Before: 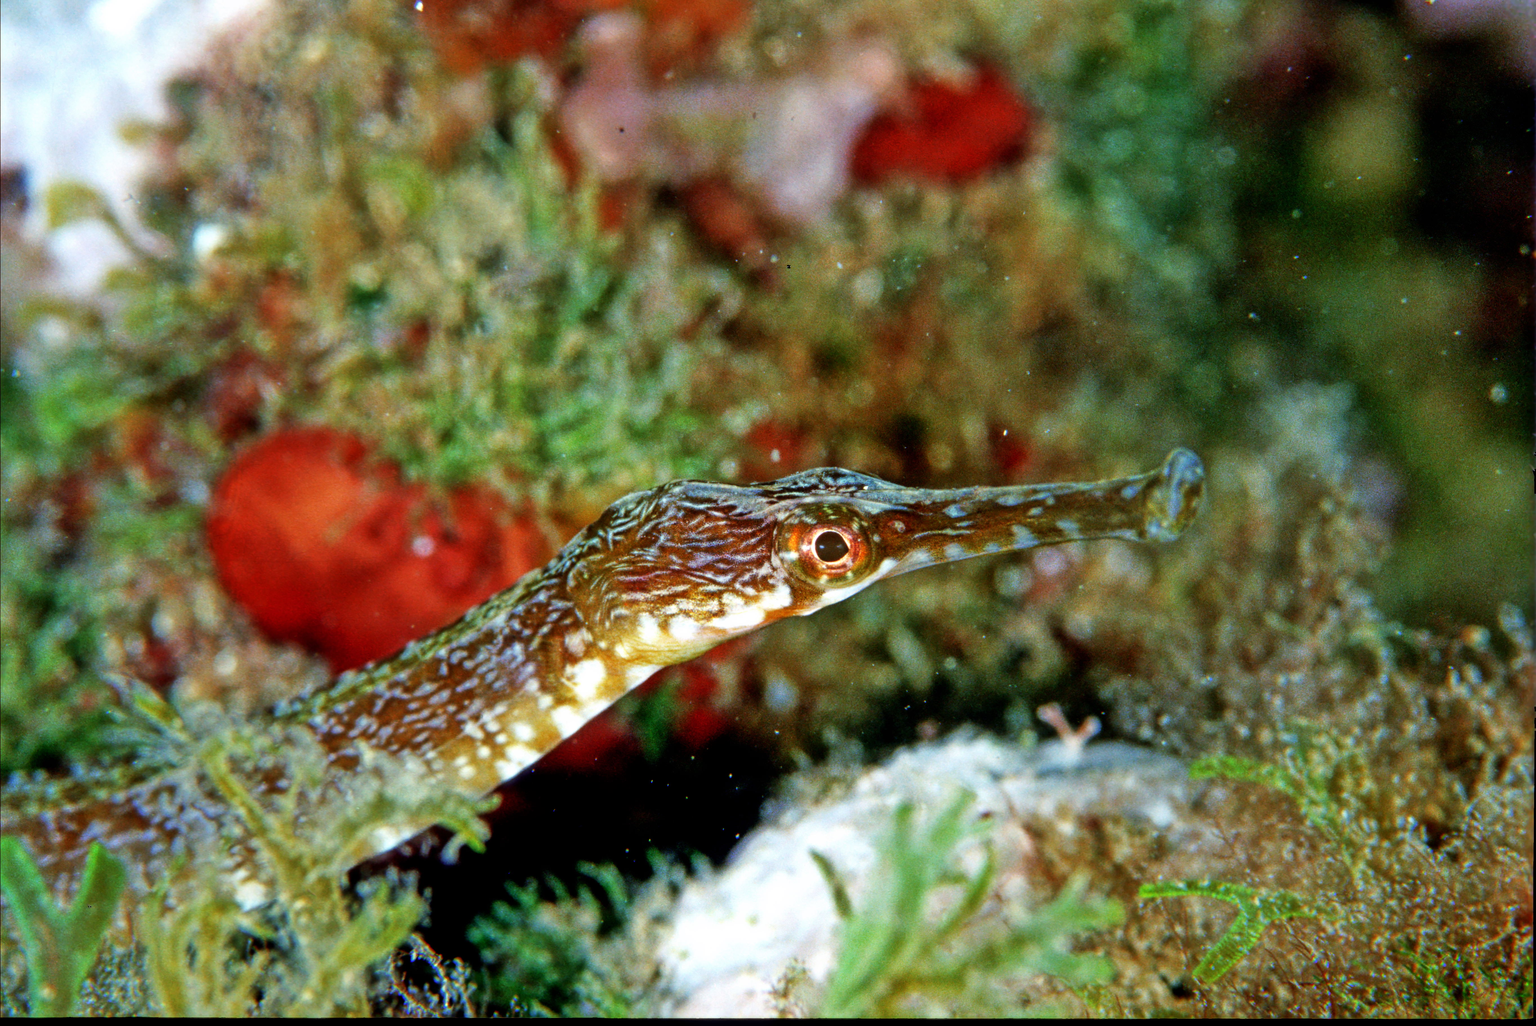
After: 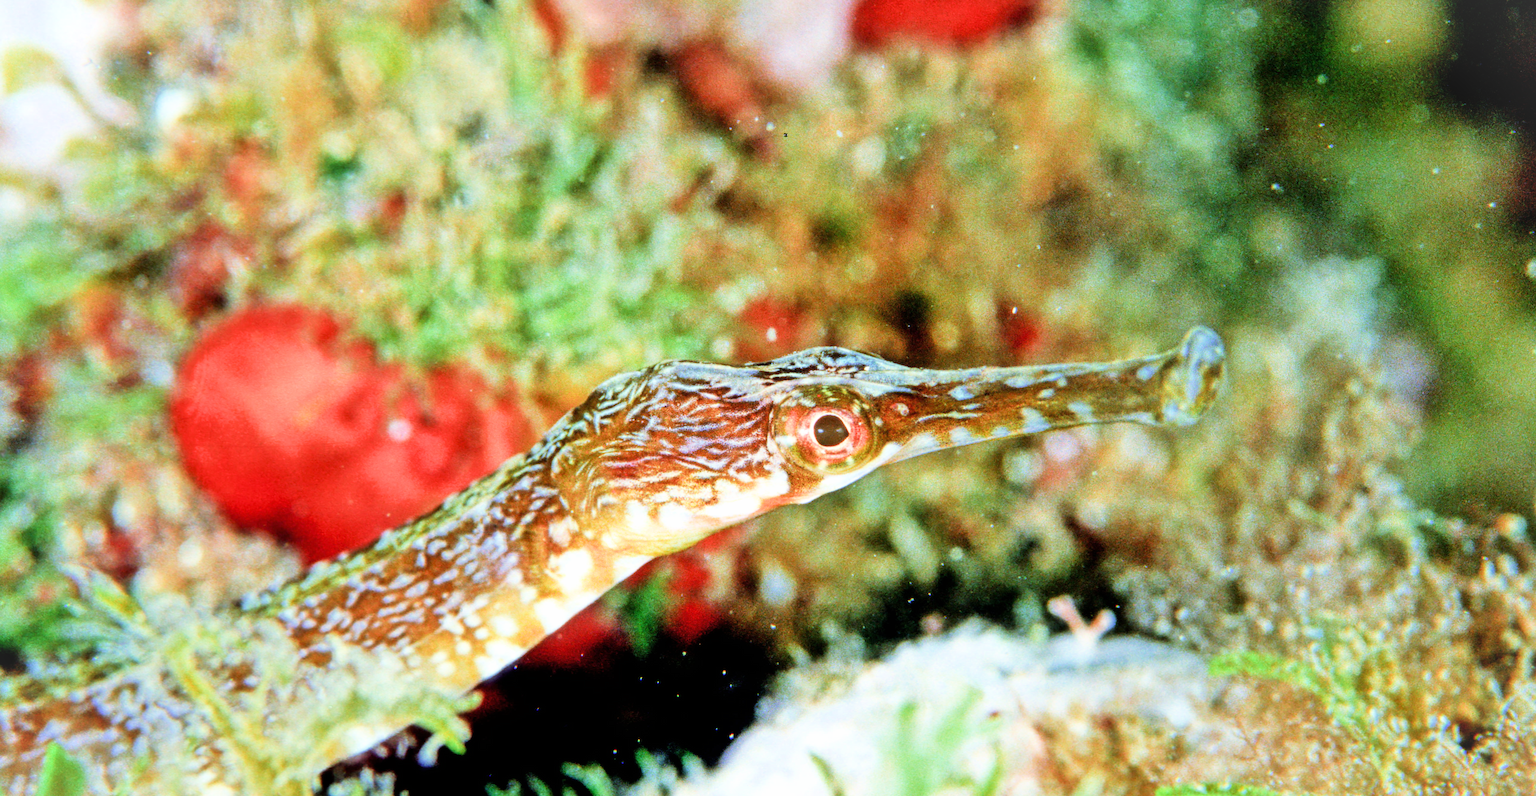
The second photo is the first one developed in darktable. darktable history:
filmic rgb: black relative exposure -7.65 EV, white relative exposure 4.56 EV, hardness 3.61
vignetting: fall-off start 99.54%, brightness 0.052, saturation 0.003, width/height ratio 1.323
crop and rotate: left 2.966%, top 13.576%, right 2.363%, bottom 12.878%
exposure: black level correction 0, exposure 1.88 EV, compensate highlight preservation false
